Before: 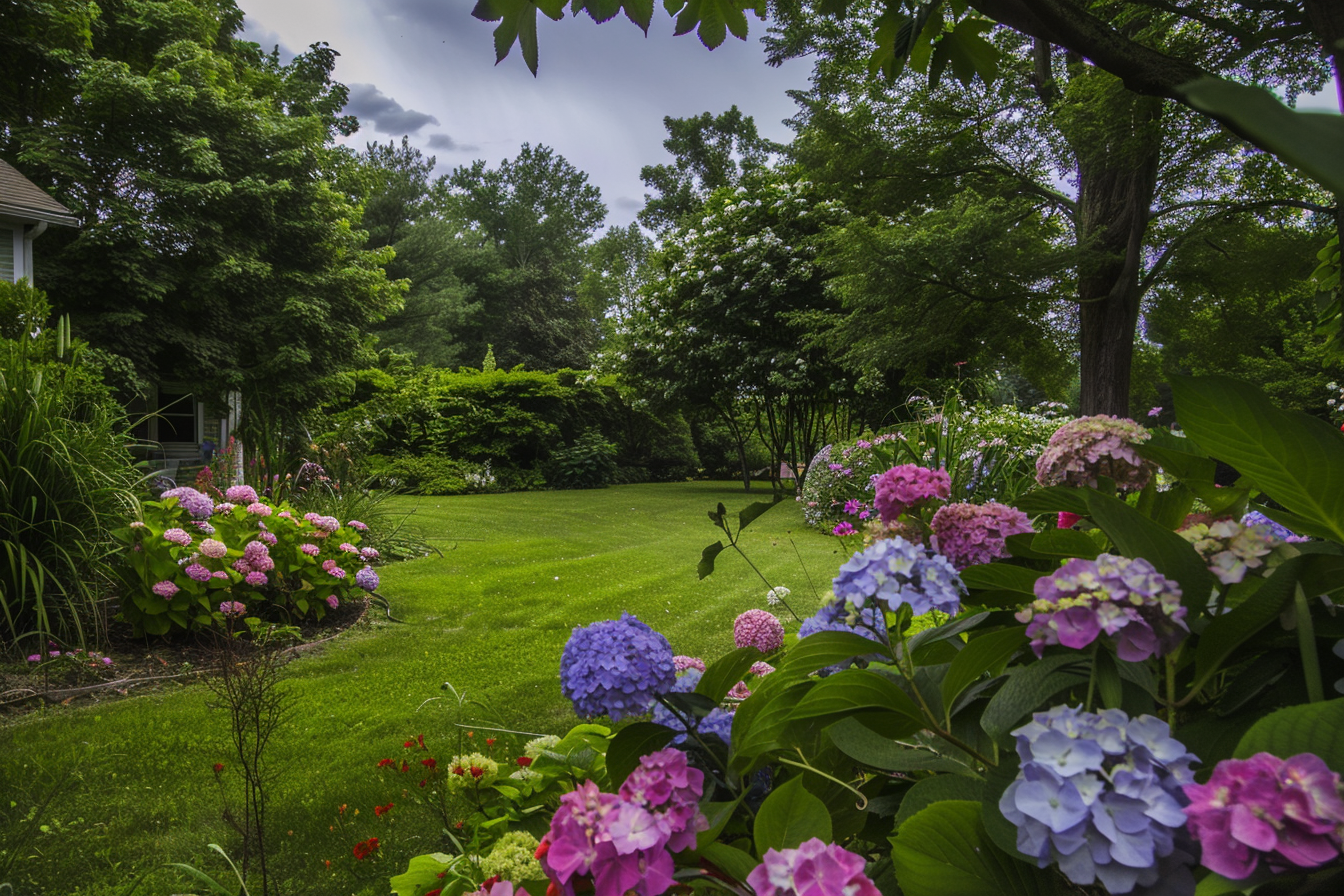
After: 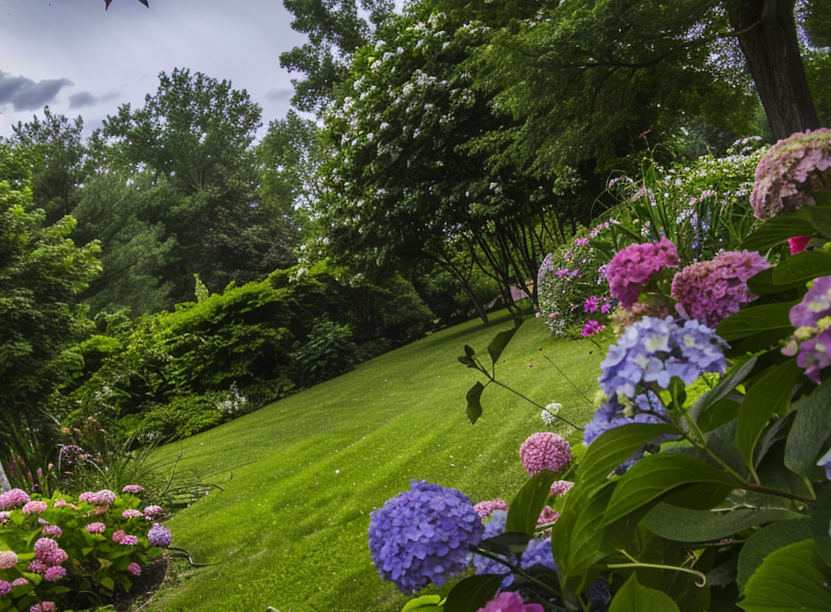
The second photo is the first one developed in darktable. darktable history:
crop and rotate: angle 19.75°, left 6.736%, right 3.721%, bottom 1.092%
contrast brightness saturation: contrast 0.097, brightness 0.022, saturation 0.018
